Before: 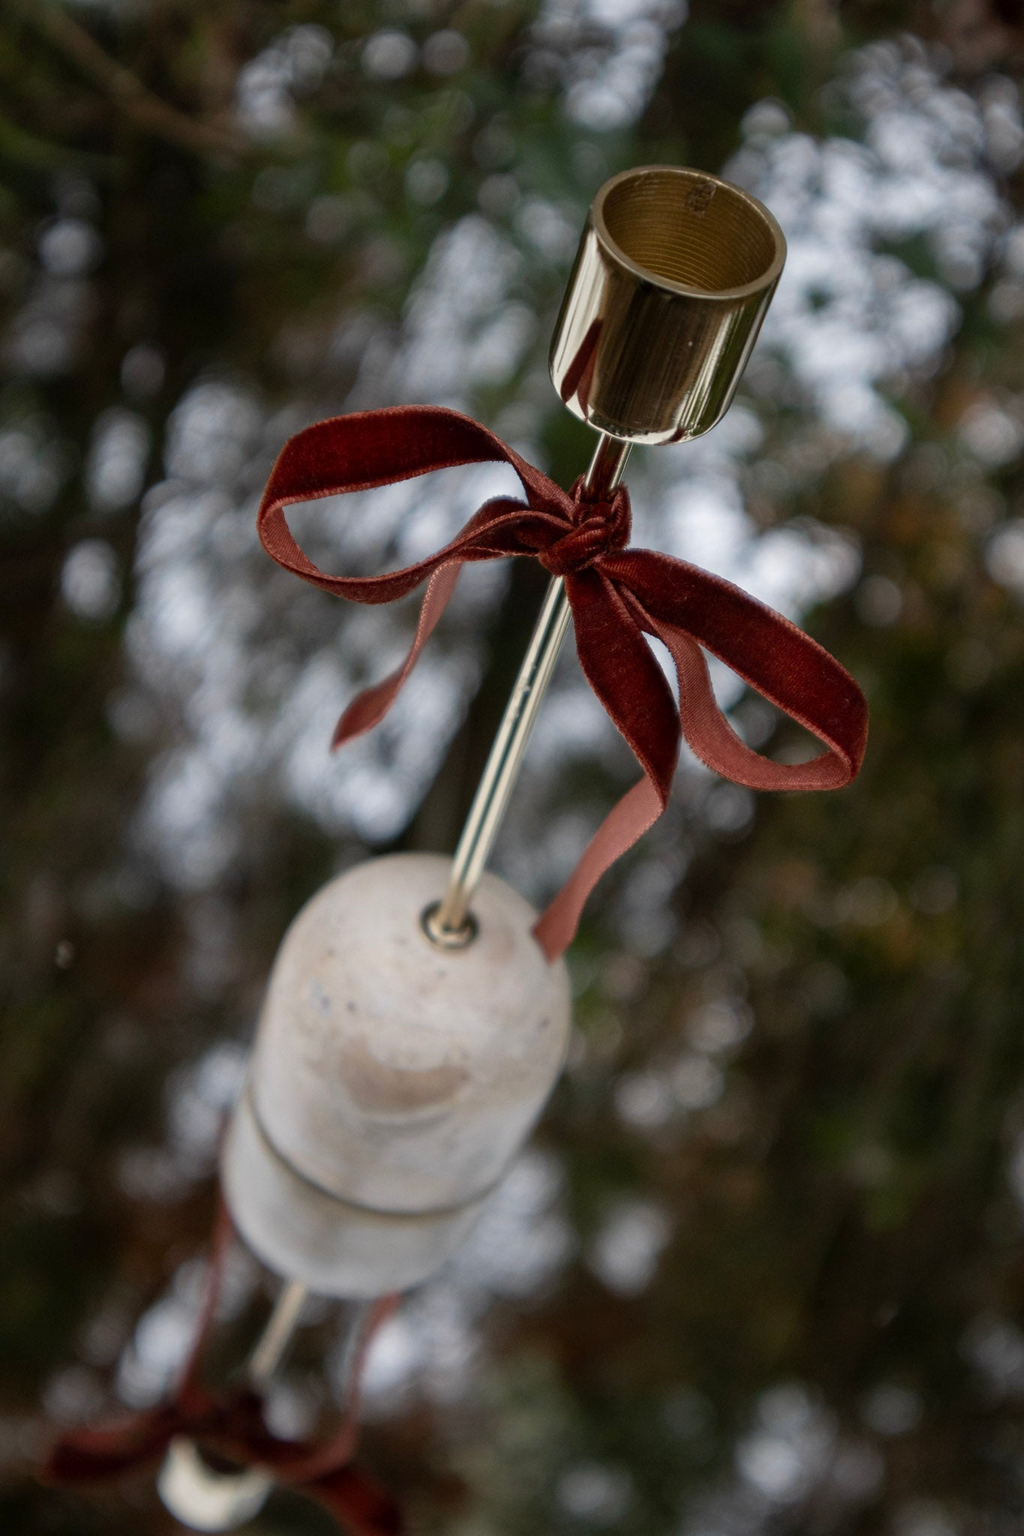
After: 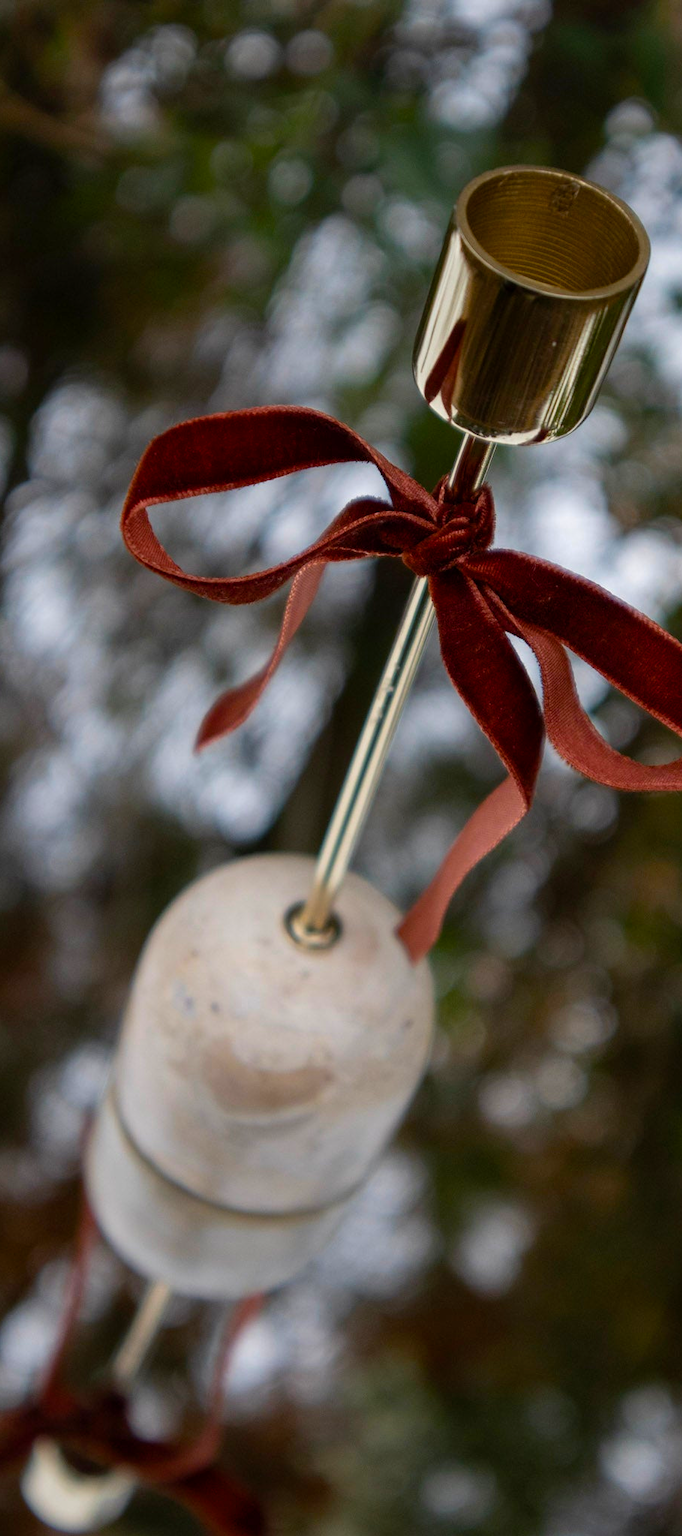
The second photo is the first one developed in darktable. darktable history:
color balance rgb: perceptual saturation grading › global saturation 30%, global vibrance 20%
crop and rotate: left 13.342%, right 19.991%
exposure: compensate highlight preservation false
